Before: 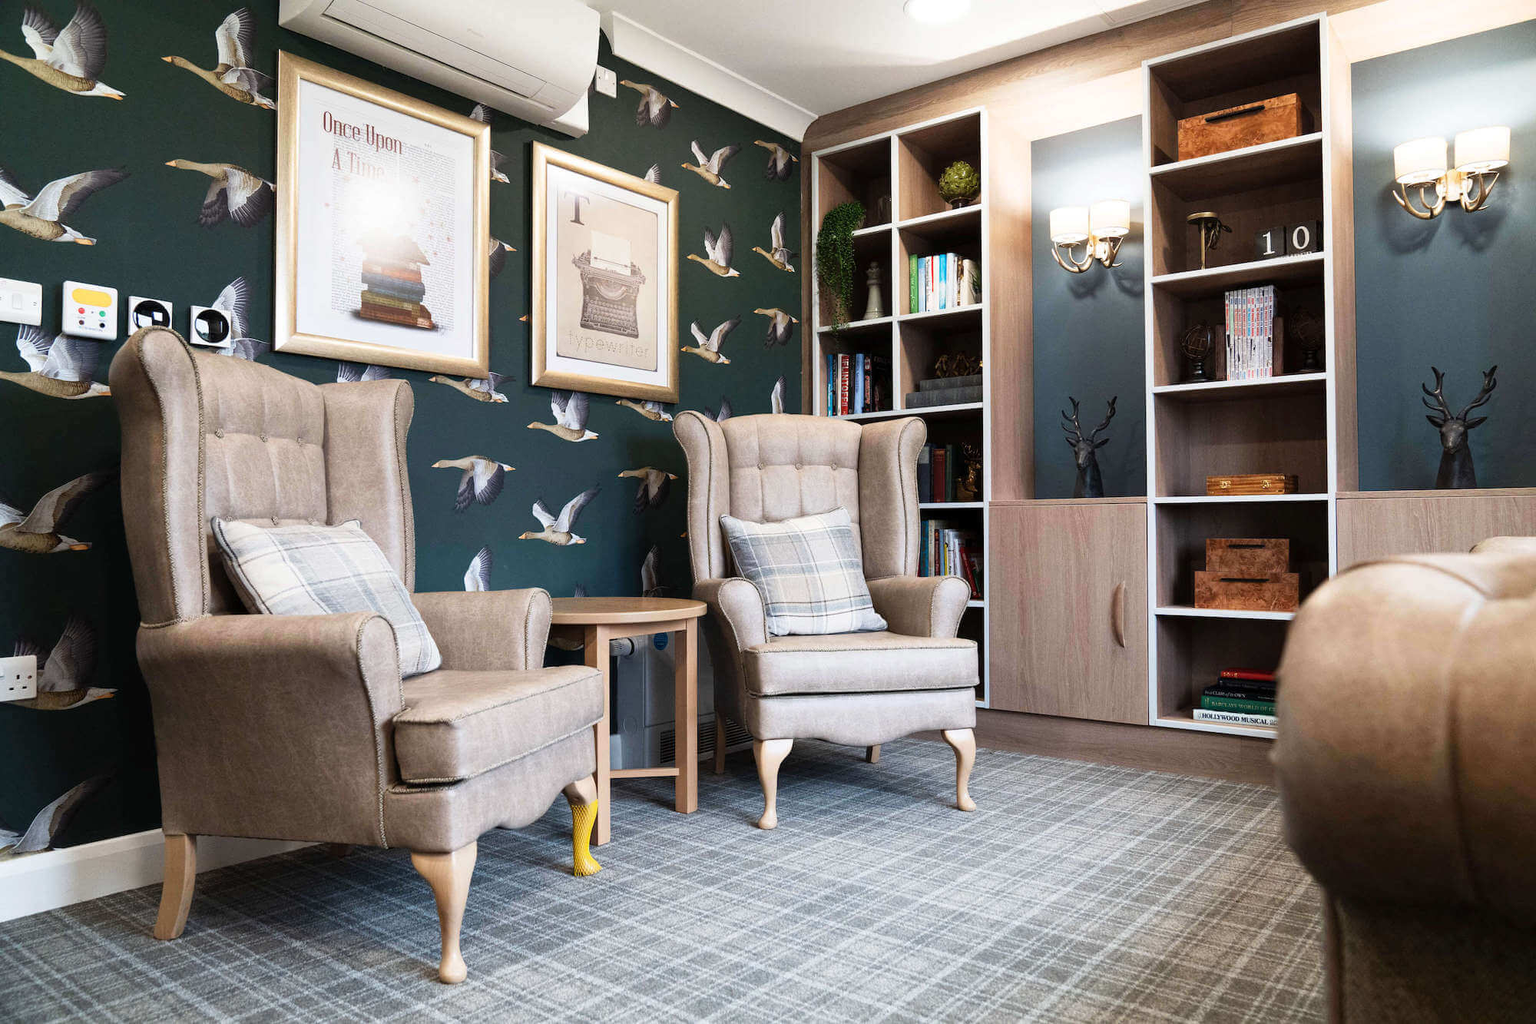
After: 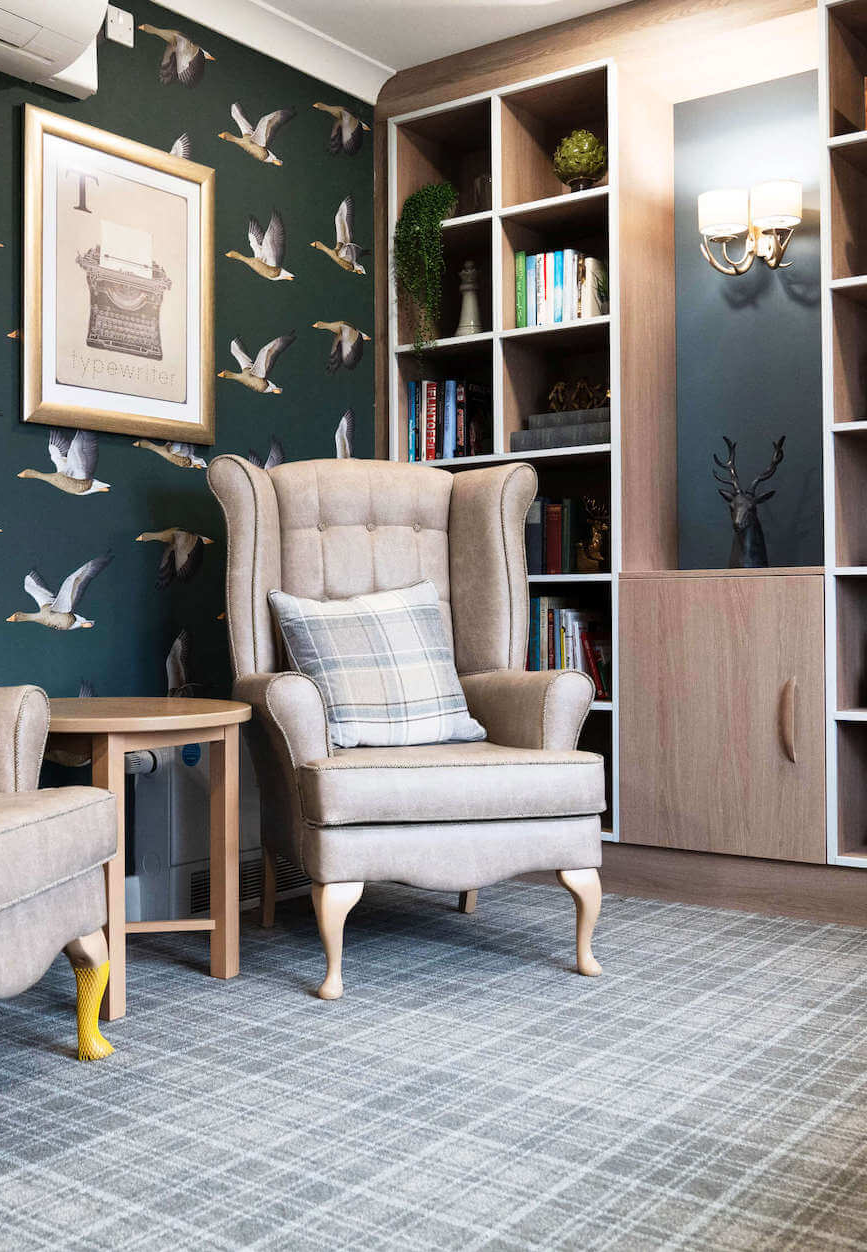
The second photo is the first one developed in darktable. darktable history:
crop: left 33.452%, top 6.025%, right 23.155%
tone equalizer: on, module defaults
